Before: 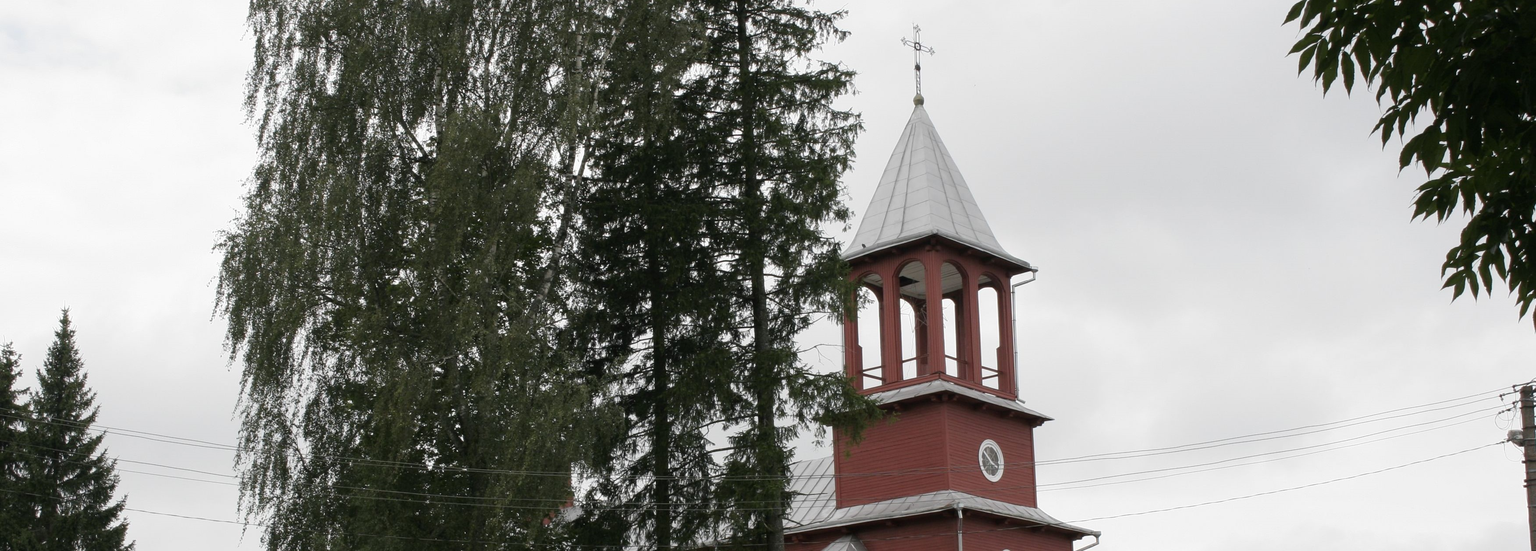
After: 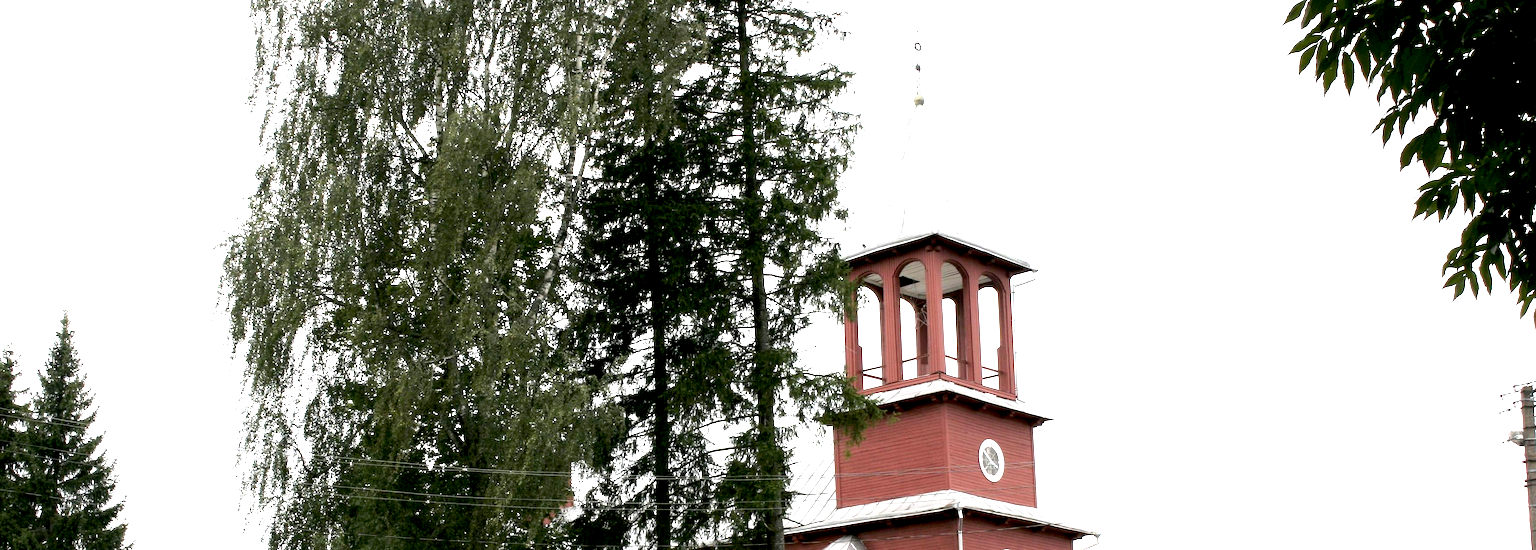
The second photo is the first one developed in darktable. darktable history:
tone equalizer: -8 EV -0.417 EV, -7 EV -0.389 EV, -6 EV -0.333 EV, -5 EV -0.222 EV, -3 EV 0.222 EV, -2 EV 0.333 EV, -1 EV 0.389 EV, +0 EV 0.417 EV, edges refinement/feathering 500, mask exposure compensation -1.57 EV, preserve details no
exposure: black level correction 0.009, exposure 1.425 EV, compensate highlight preservation false
